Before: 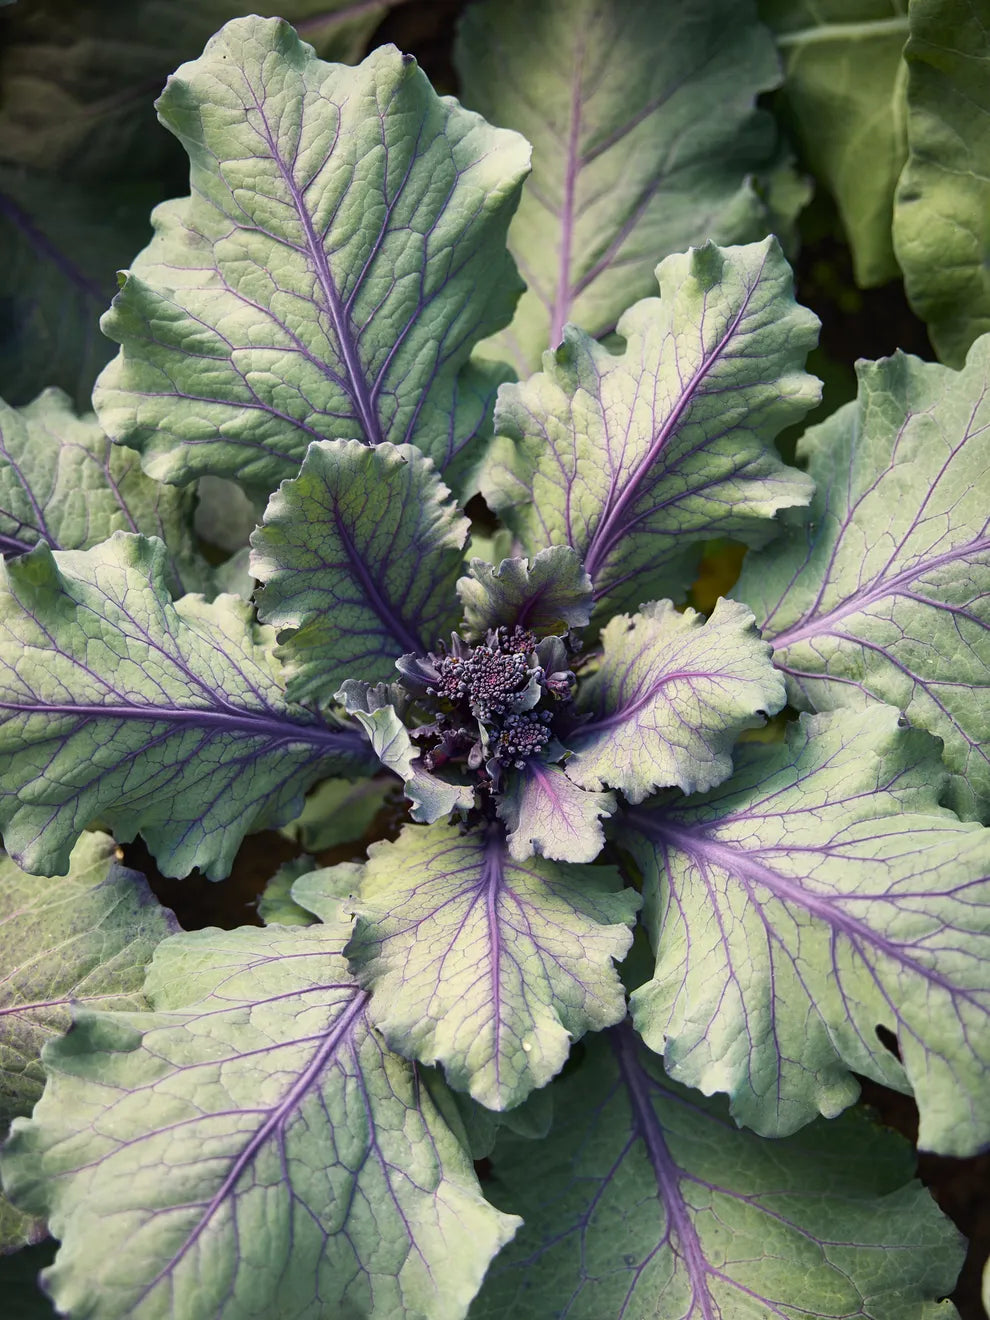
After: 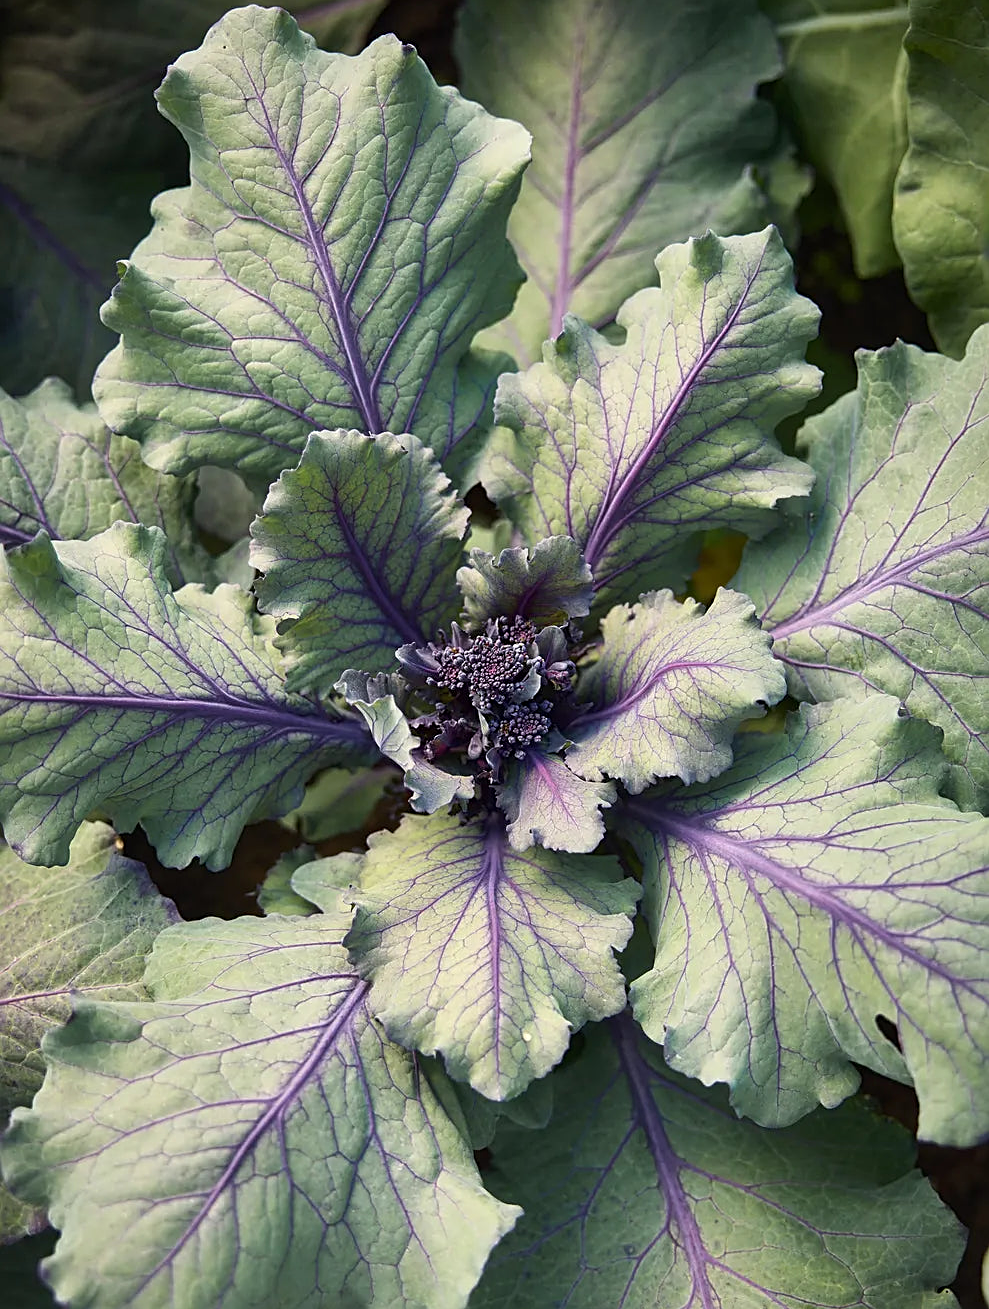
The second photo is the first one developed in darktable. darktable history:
sharpen: on, module defaults
crop: top 0.816%, right 0.089%
